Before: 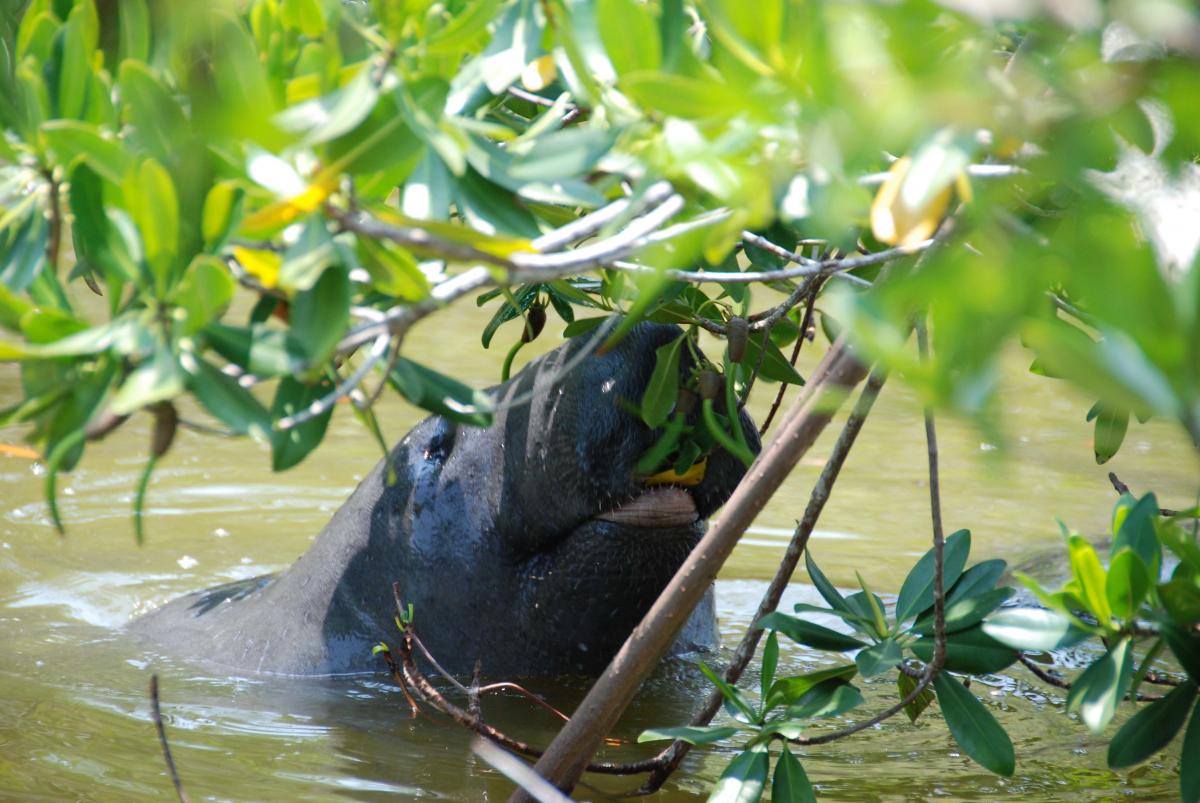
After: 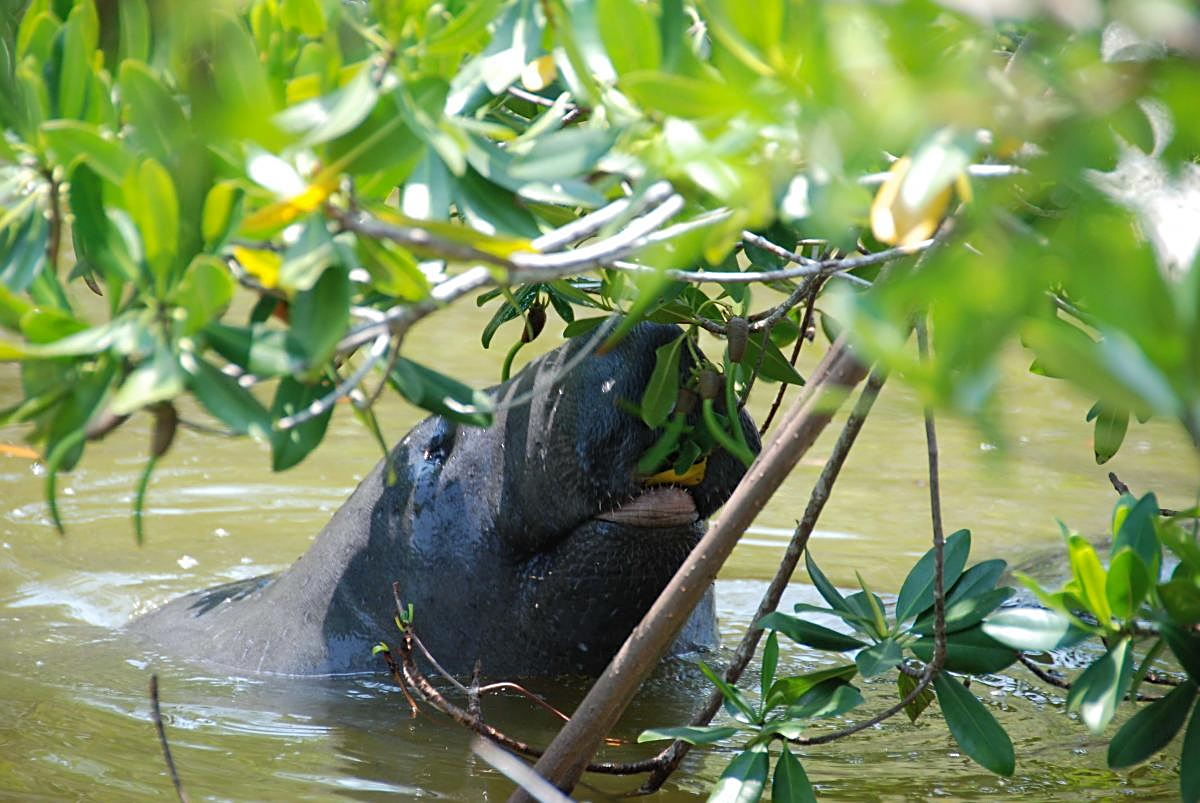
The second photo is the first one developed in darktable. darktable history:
shadows and highlights: shadows 25, highlights -25
sharpen: on, module defaults
